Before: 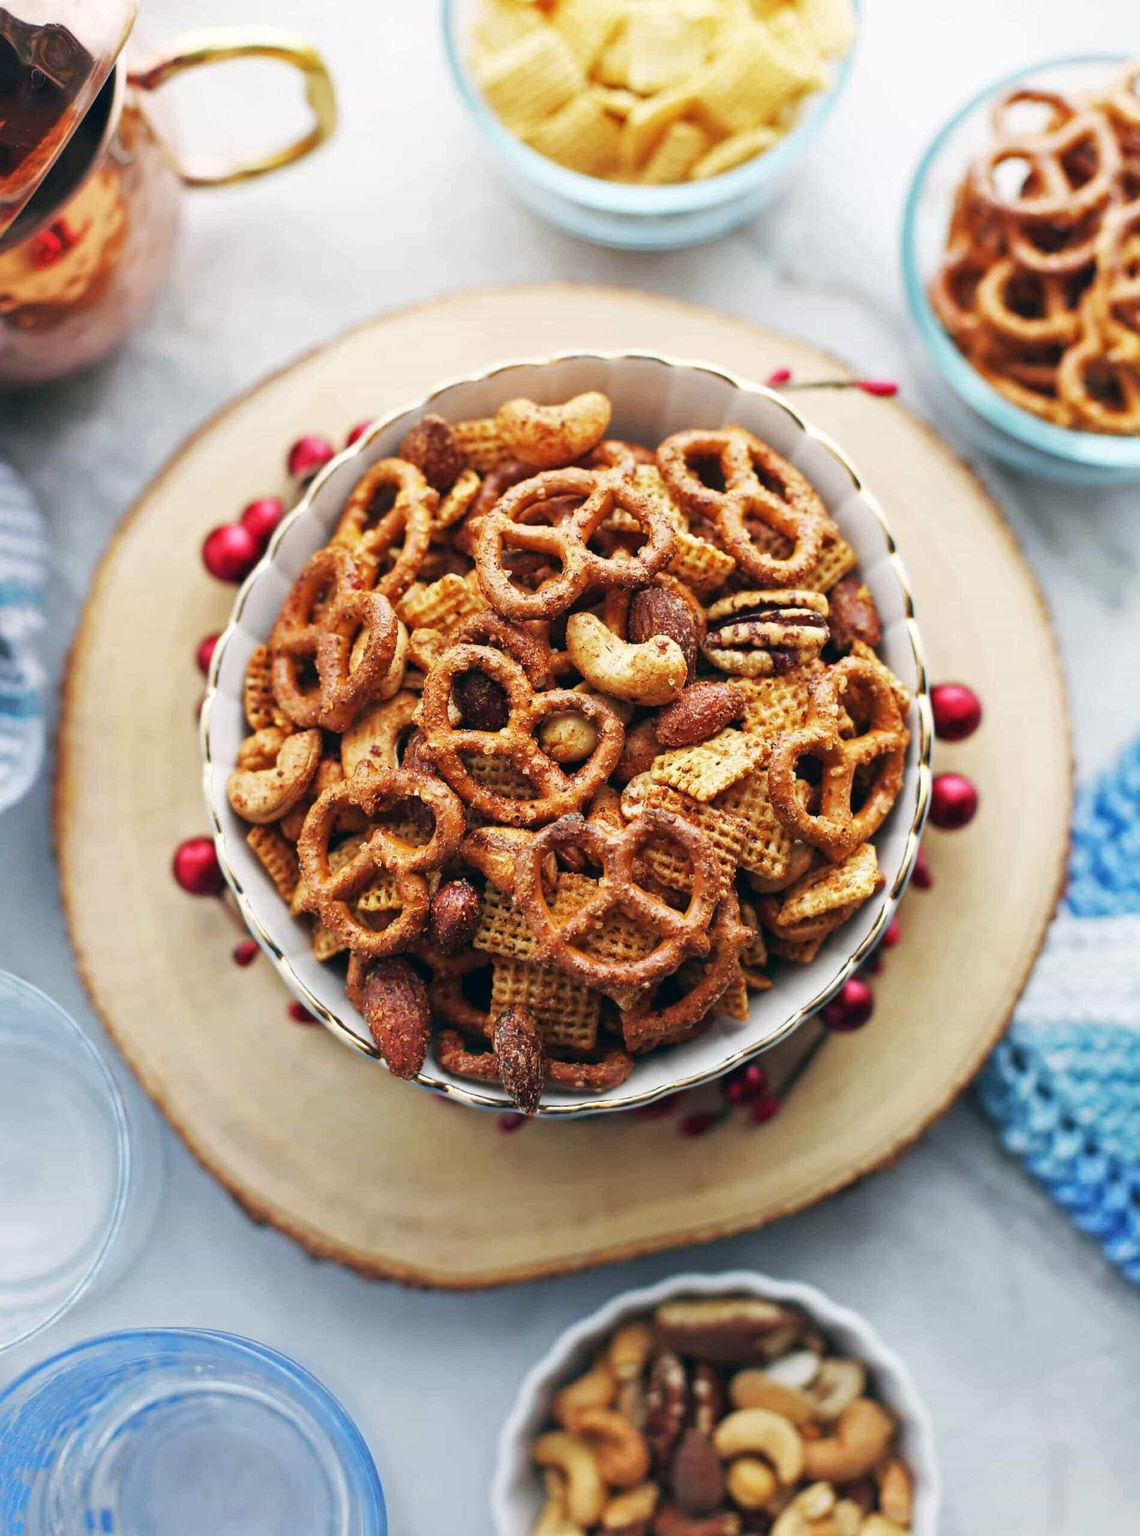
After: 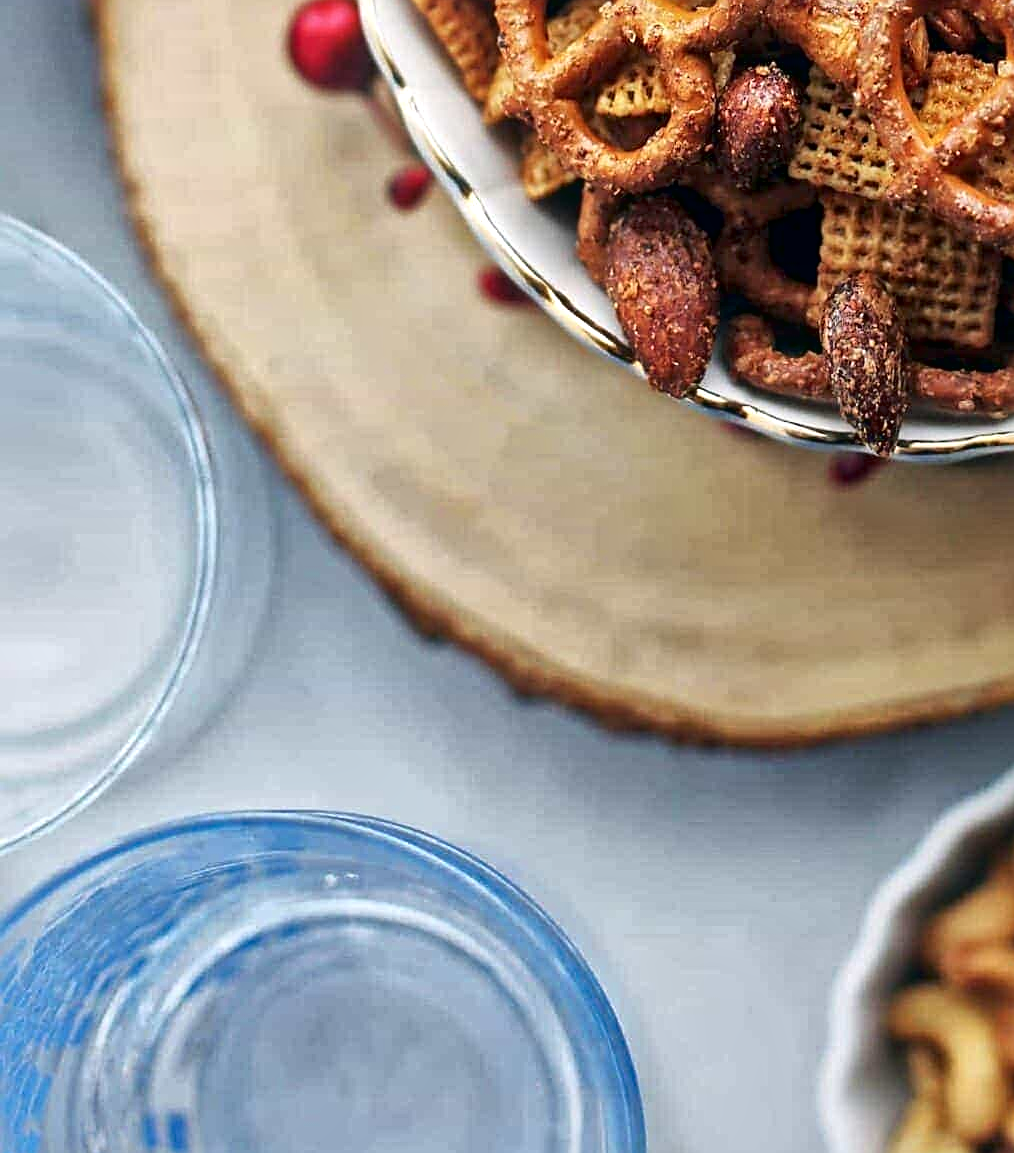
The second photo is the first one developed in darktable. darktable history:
local contrast: mode bilateral grid, contrast 20, coarseness 50, detail 179%, midtone range 0.2
crop and rotate: top 54.778%, right 46.61%, bottom 0.159%
white balance: emerald 1
bloom: size 13.65%, threshold 98.39%, strength 4.82%
sharpen: on, module defaults
